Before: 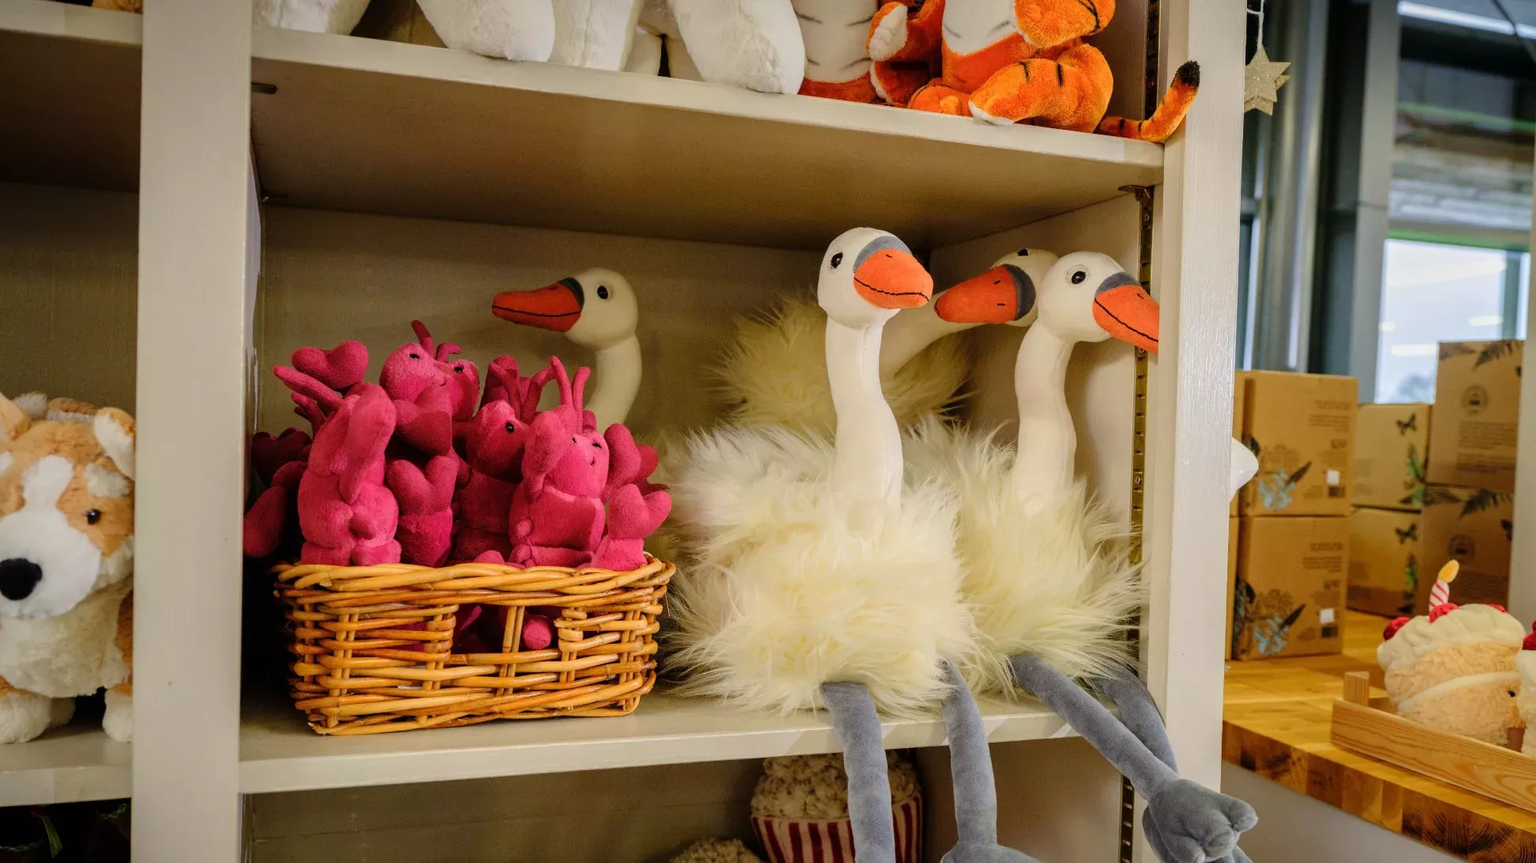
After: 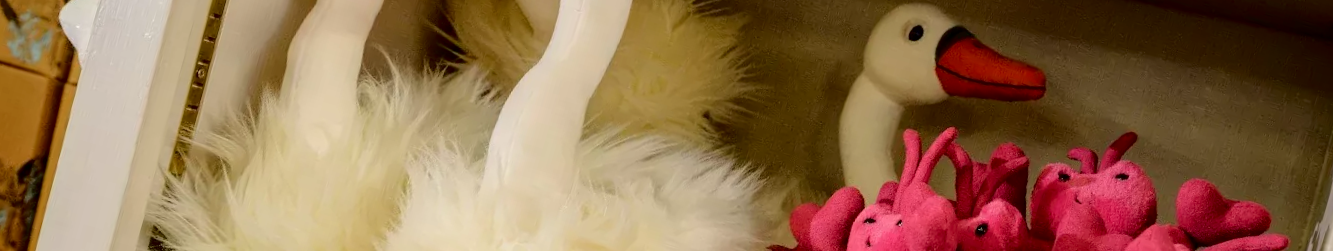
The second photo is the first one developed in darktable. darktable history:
fill light: exposure -2 EV, width 8.6
crop and rotate: angle 16.12°, top 30.835%, bottom 35.653%
exposure: black level correction 0.001, compensate highlight preservation false
